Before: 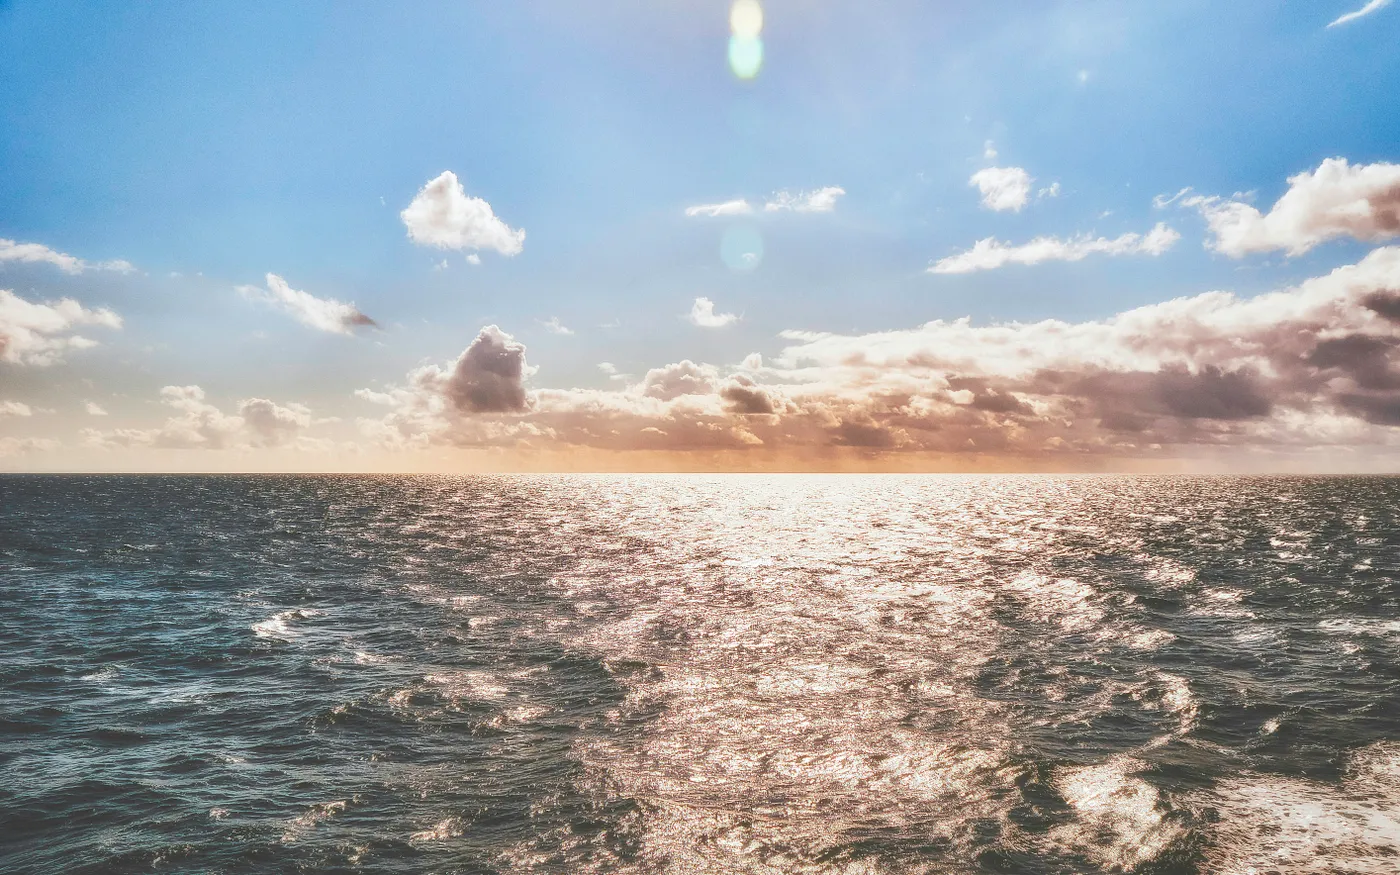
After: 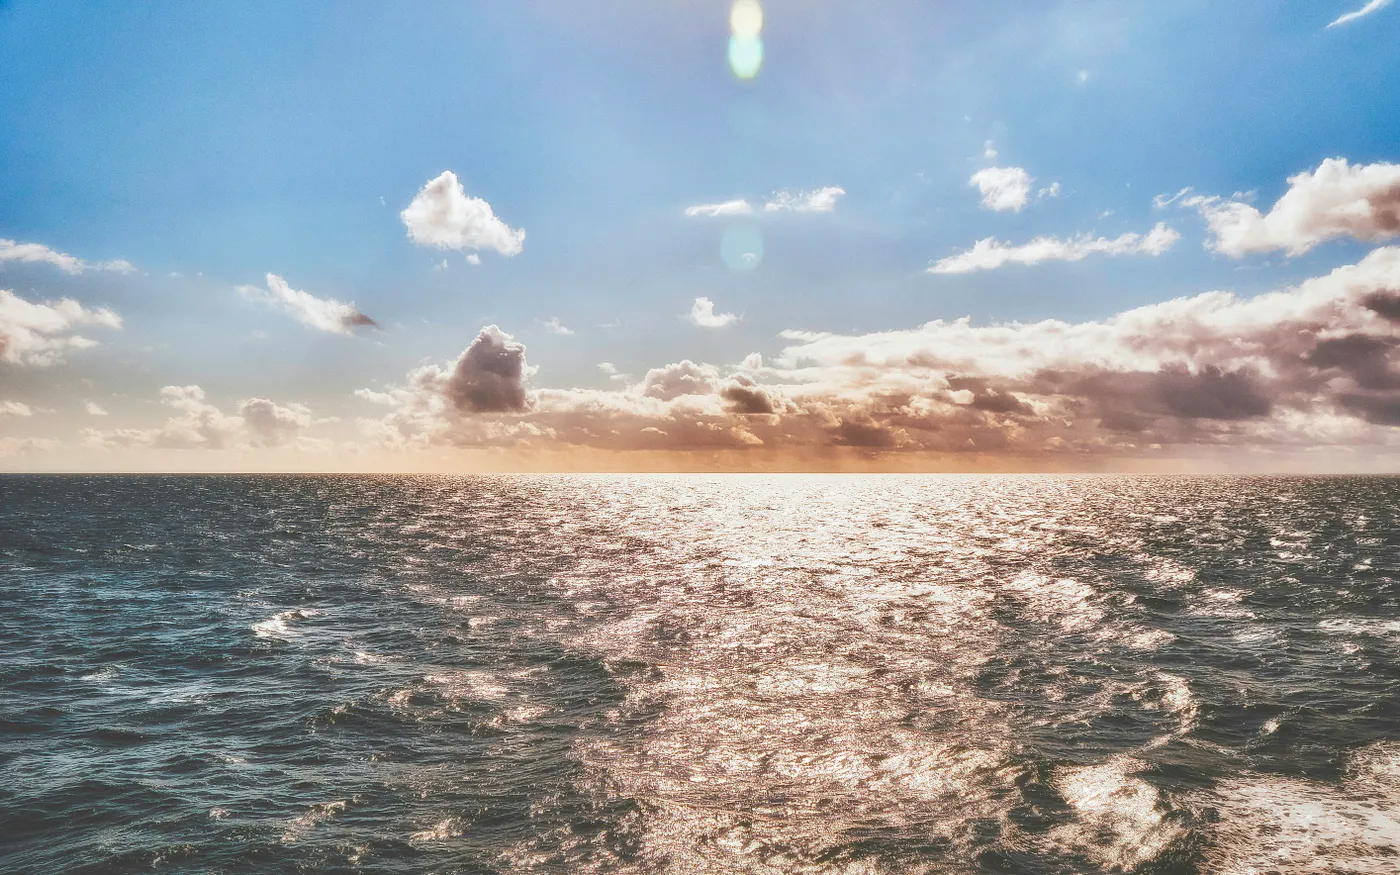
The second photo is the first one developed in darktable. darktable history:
shadows and highlights: shadows 20.97, highlights -36.13, soften with gaussian
